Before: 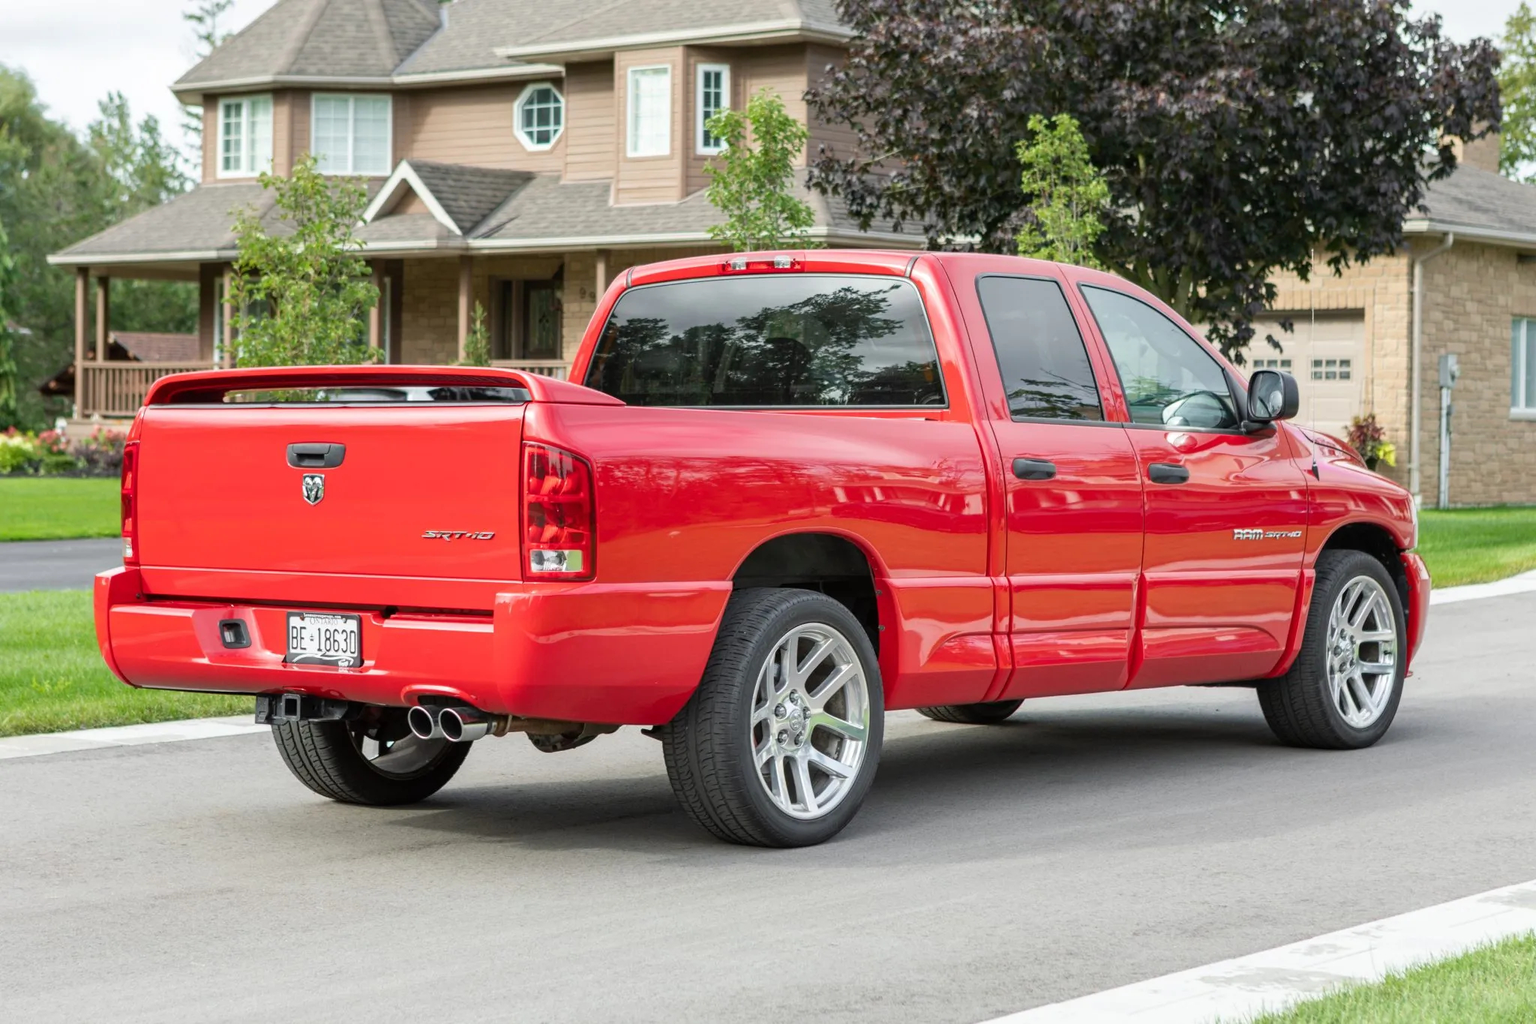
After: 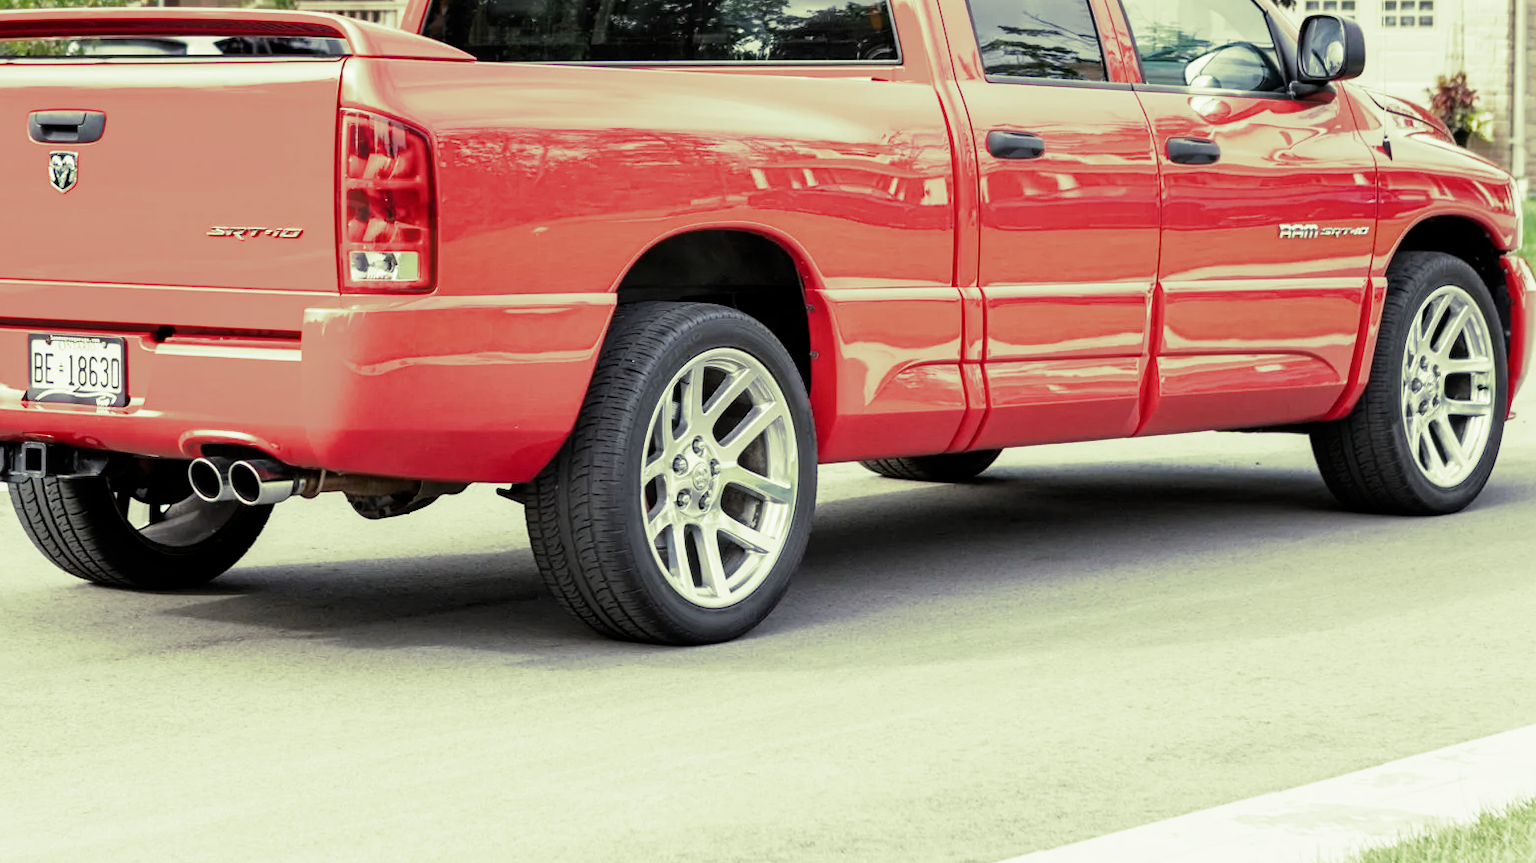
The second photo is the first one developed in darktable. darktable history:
exposure: exposure 0.496 EV, compensate highlight preservation false
filmic rgb: middle gray luminance 21.73%, black relative exposure -14 EV, white relative exposure 2.96 EV, threshold 6 EV, target black luminance 0%, hardness 8.81, latitude 59.69%, contrast 1.208, highlights saturation mix 5%, shadows ↔ highlights balance 41.6%, add noise in highlights 0, color science v3 (2019), use custom middle-gray values true, iterations of high-quality reconstruction 0, contrast in highlights soft, enable highlight reconstruction true
white balance: red 1.009, blue 1.027
split-toning: shadows › hue 290.82°, shadows › saturation 0.34, highlights › saturation 0.38, balance 0, compress 50%
crop and rotate: left 17.299%, top 35.115%, right 7.015%, bottom 1.024%
